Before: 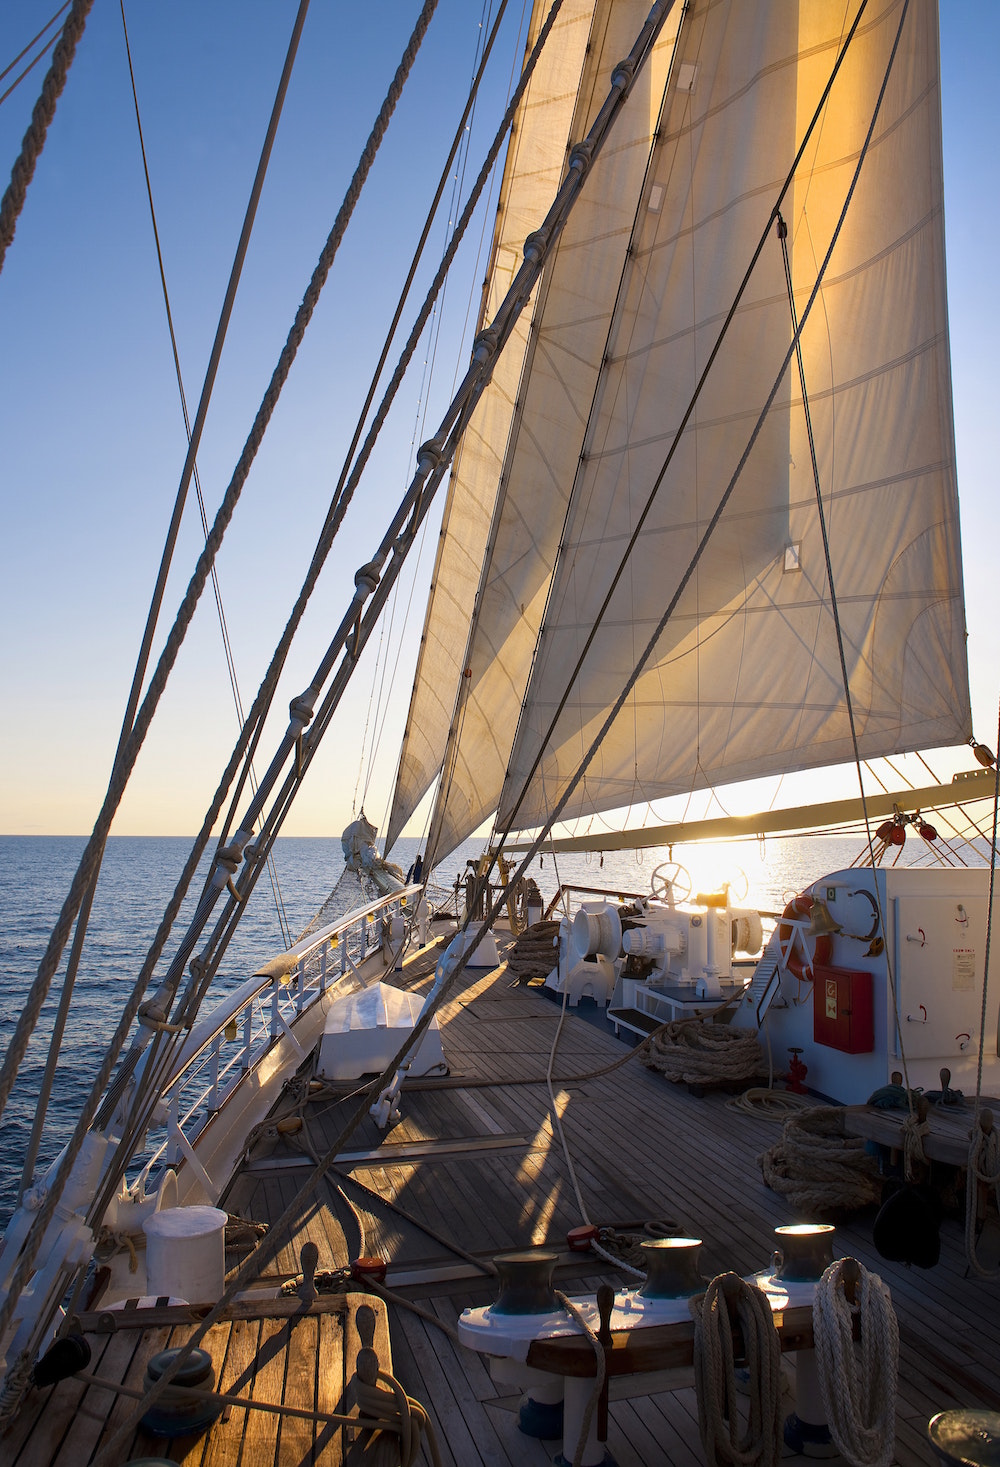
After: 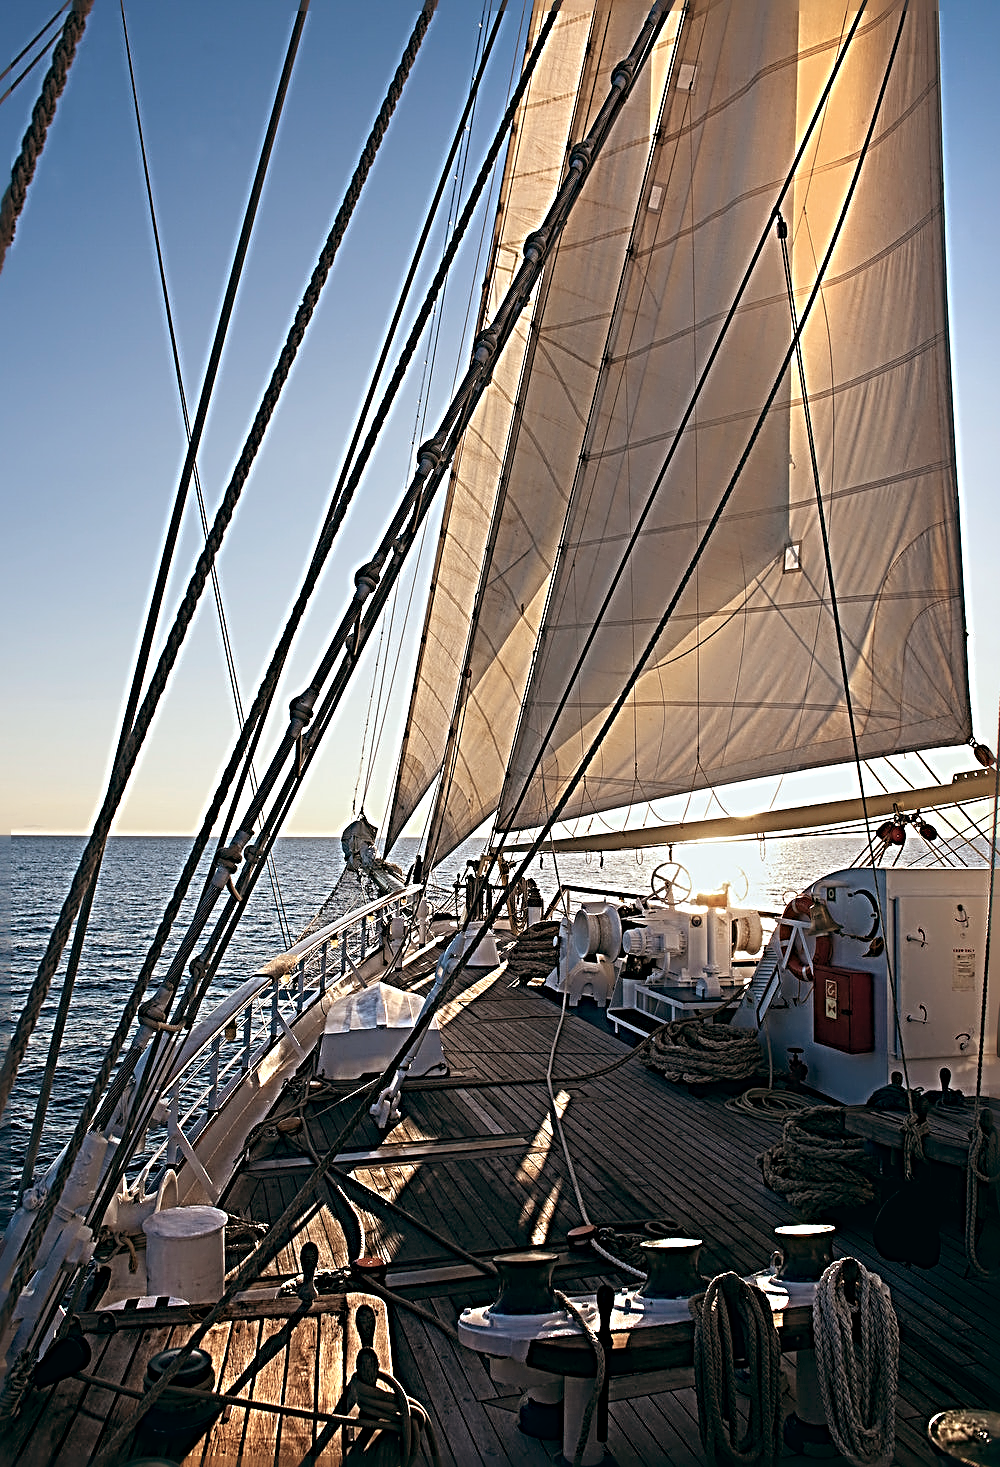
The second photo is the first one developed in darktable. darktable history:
color balance: lift [1, 0.994, 1.002, 1.006], gamma [0.957, 1.081, 1.016, 0.919], gain [0.97, 0.972, 1.01, 1.028], input saturation 91.06%, output saturation 79.8%
sharpen: radius 4.001, amount 2
